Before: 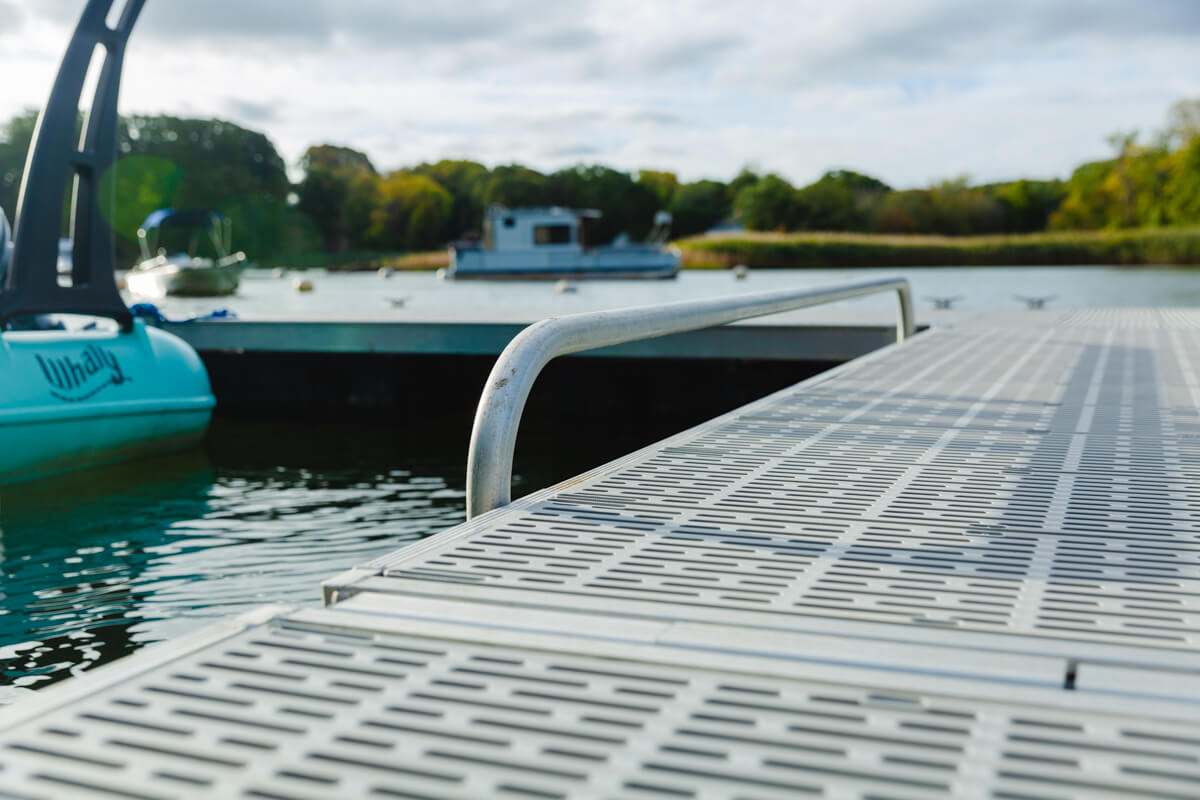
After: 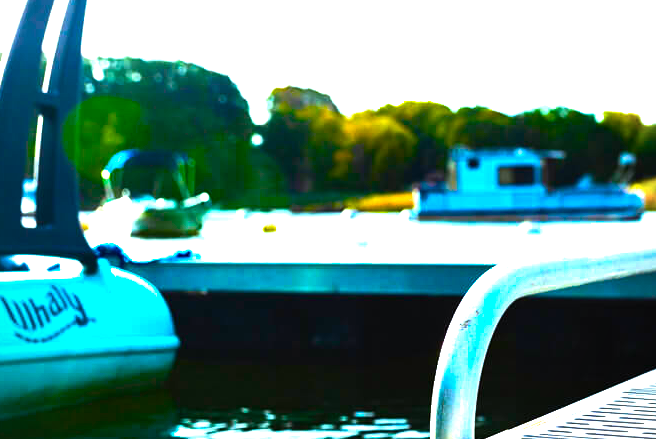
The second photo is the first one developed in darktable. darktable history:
color balance rgb: linear chroma grading › global chroma 20%, perceptual saturation grading › global saturation 65%, perceptual saturation grading › highlights 60%, perceptual saturation grading › mid-tones 50%, perceptual saturation grading › shadows 50%, perceptual brilliance grading › global brilliance 30%, perceptual brilliance grading › highlights 50%, perceptual brilliance grading › mid-tones 50%, perceptual brilliance grading › shadows -22%, global vibrance 20%
vignetting: unbound false
crop and rotate: left 3.047%, top 7.509%, right 42.236%, bottom 37.598%
white balance: red 0.984, blue 1.059
